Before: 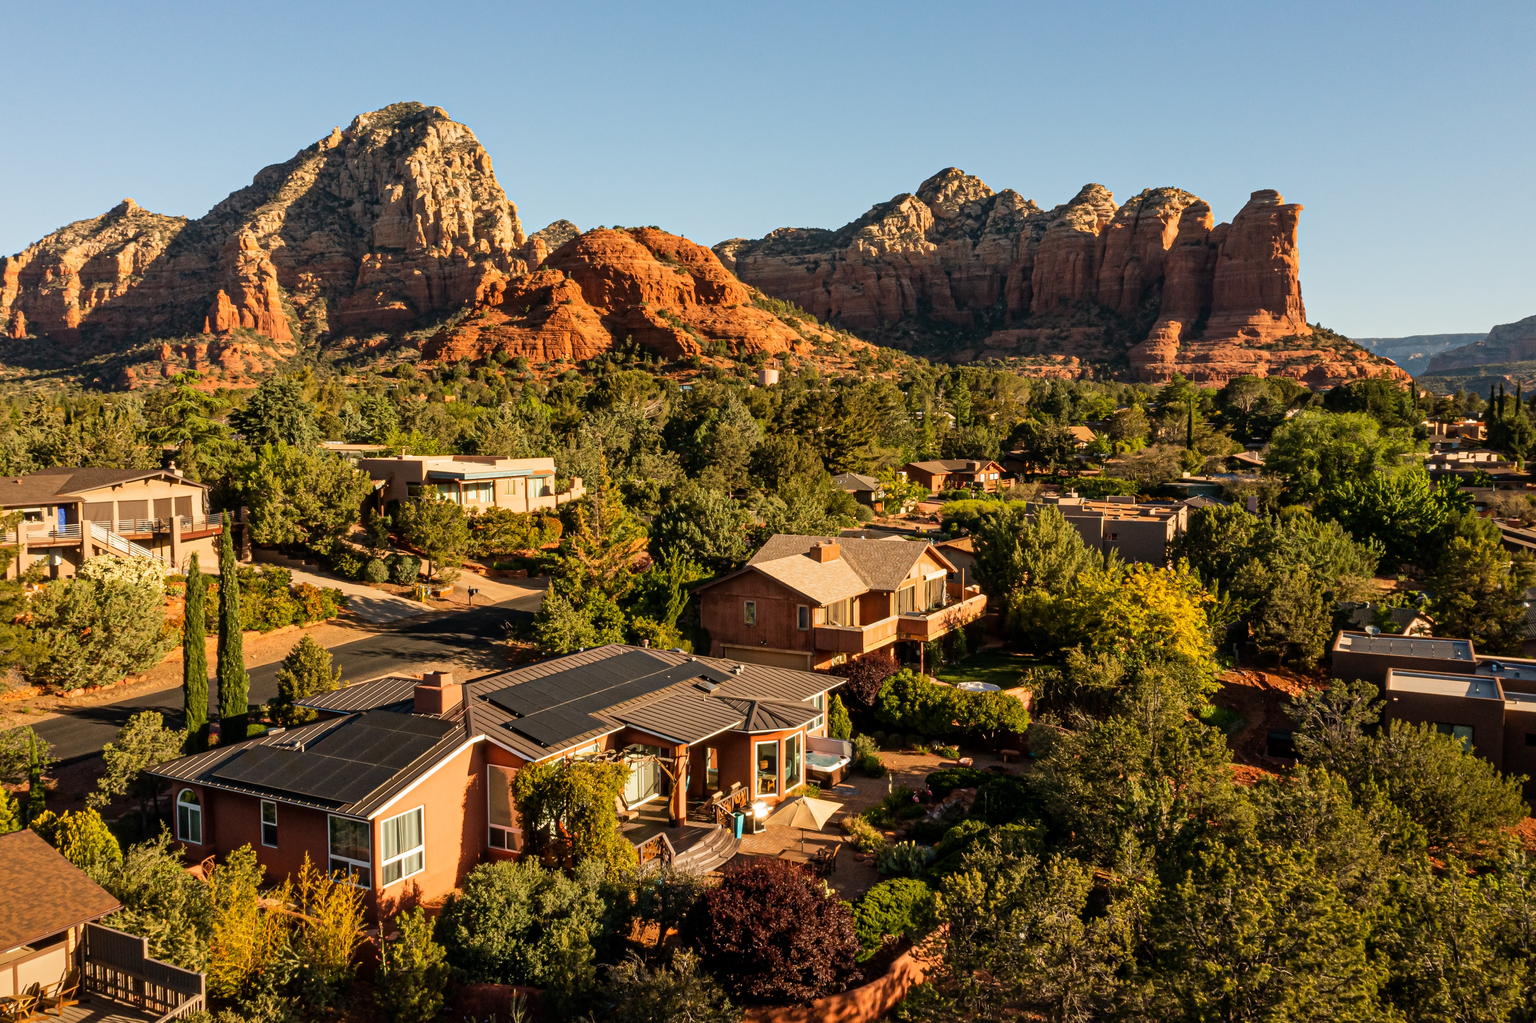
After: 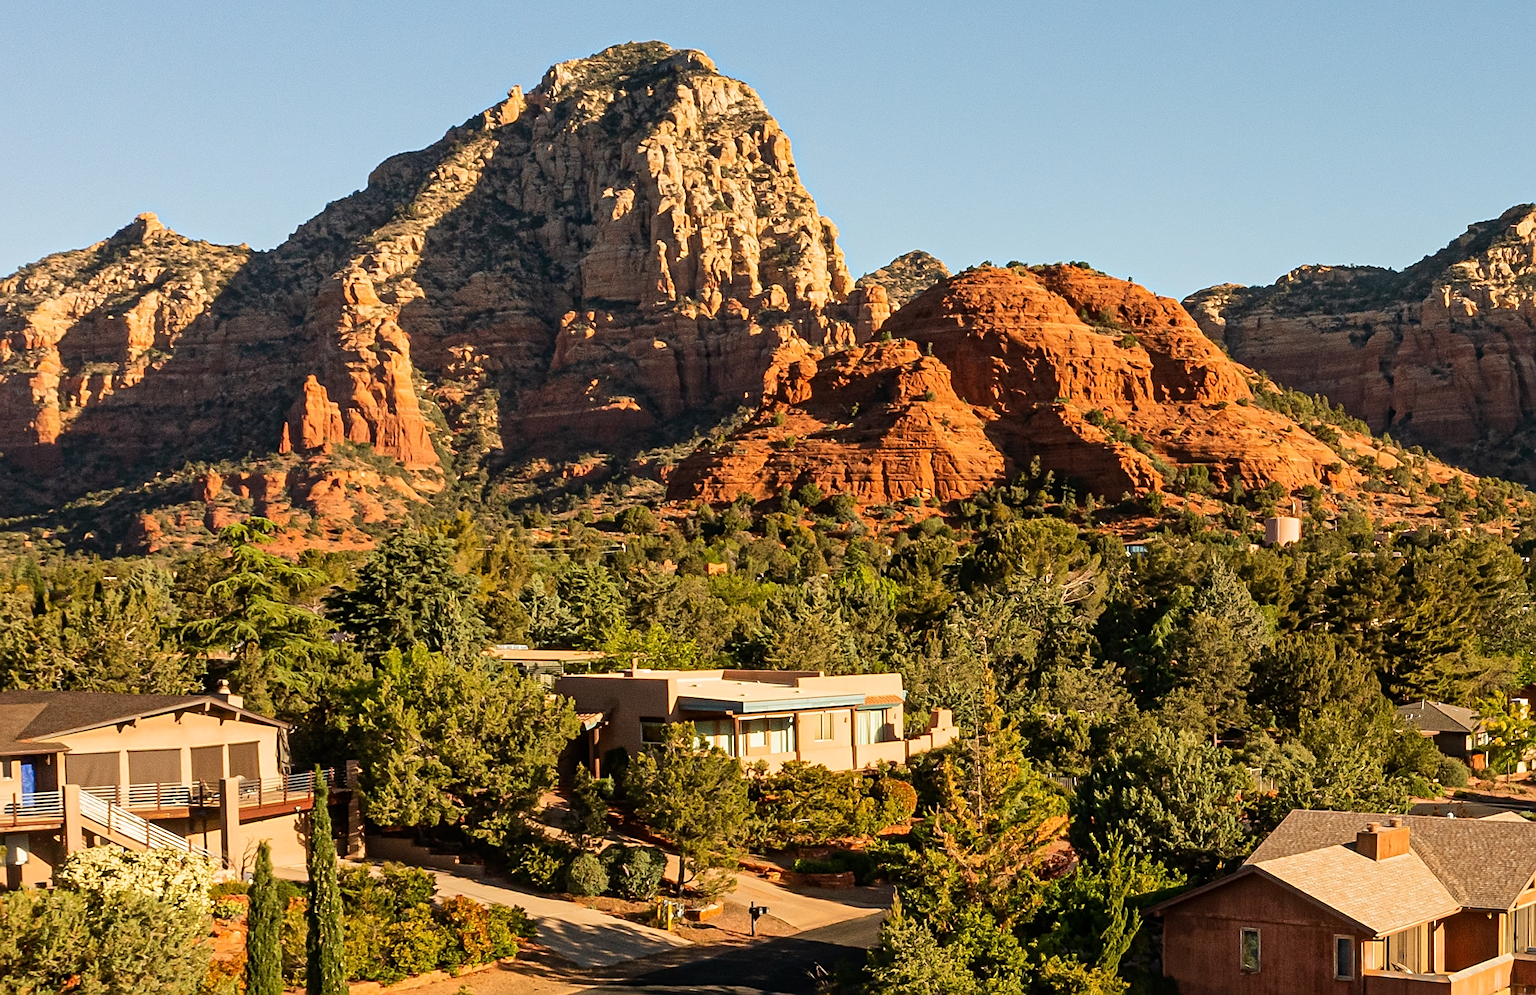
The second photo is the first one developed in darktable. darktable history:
crop and rotate: left 3.021%, top 7.704%, right 40.653%, bottom 37.483%
tone equalizer: on, module defaults
sharpen: on, module defaults
